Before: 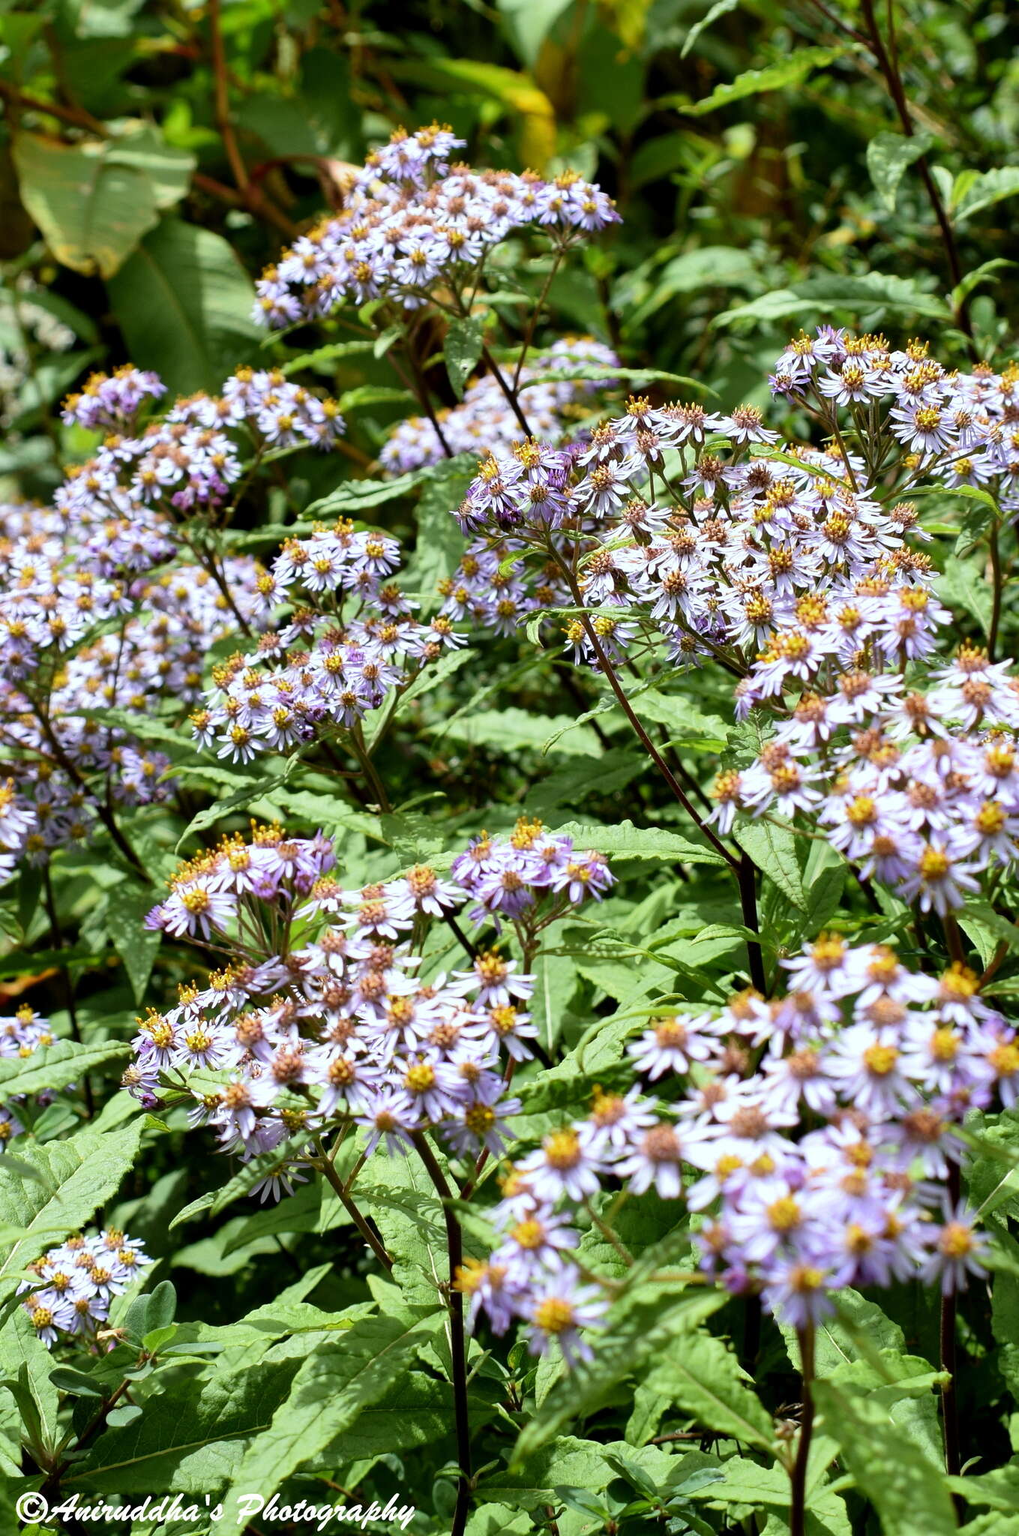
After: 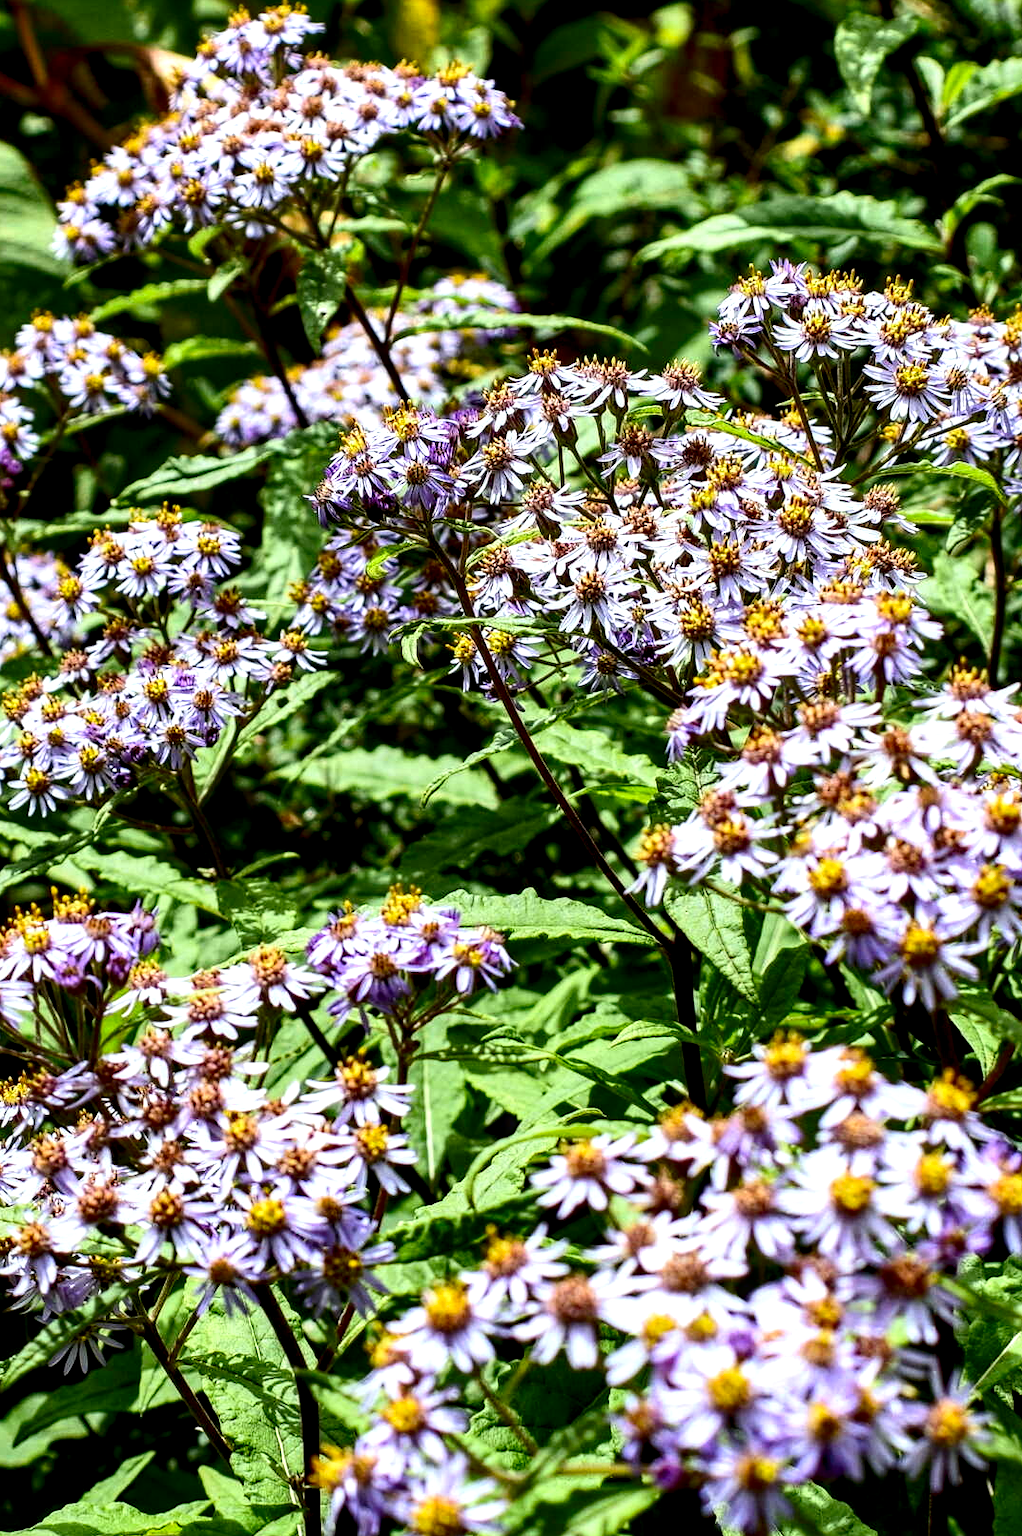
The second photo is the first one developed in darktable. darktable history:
contrast brightness saturation: contrast 0.21, brightness -0.11, saturation 0.21
crop and rotate: left 20.74%, top 7.912%, right 0.375%, bottom 13.378%
haze removal: compatibility mode true, adaptive false
local contrast: highlights 60%, shadows 60%, detail 160%
